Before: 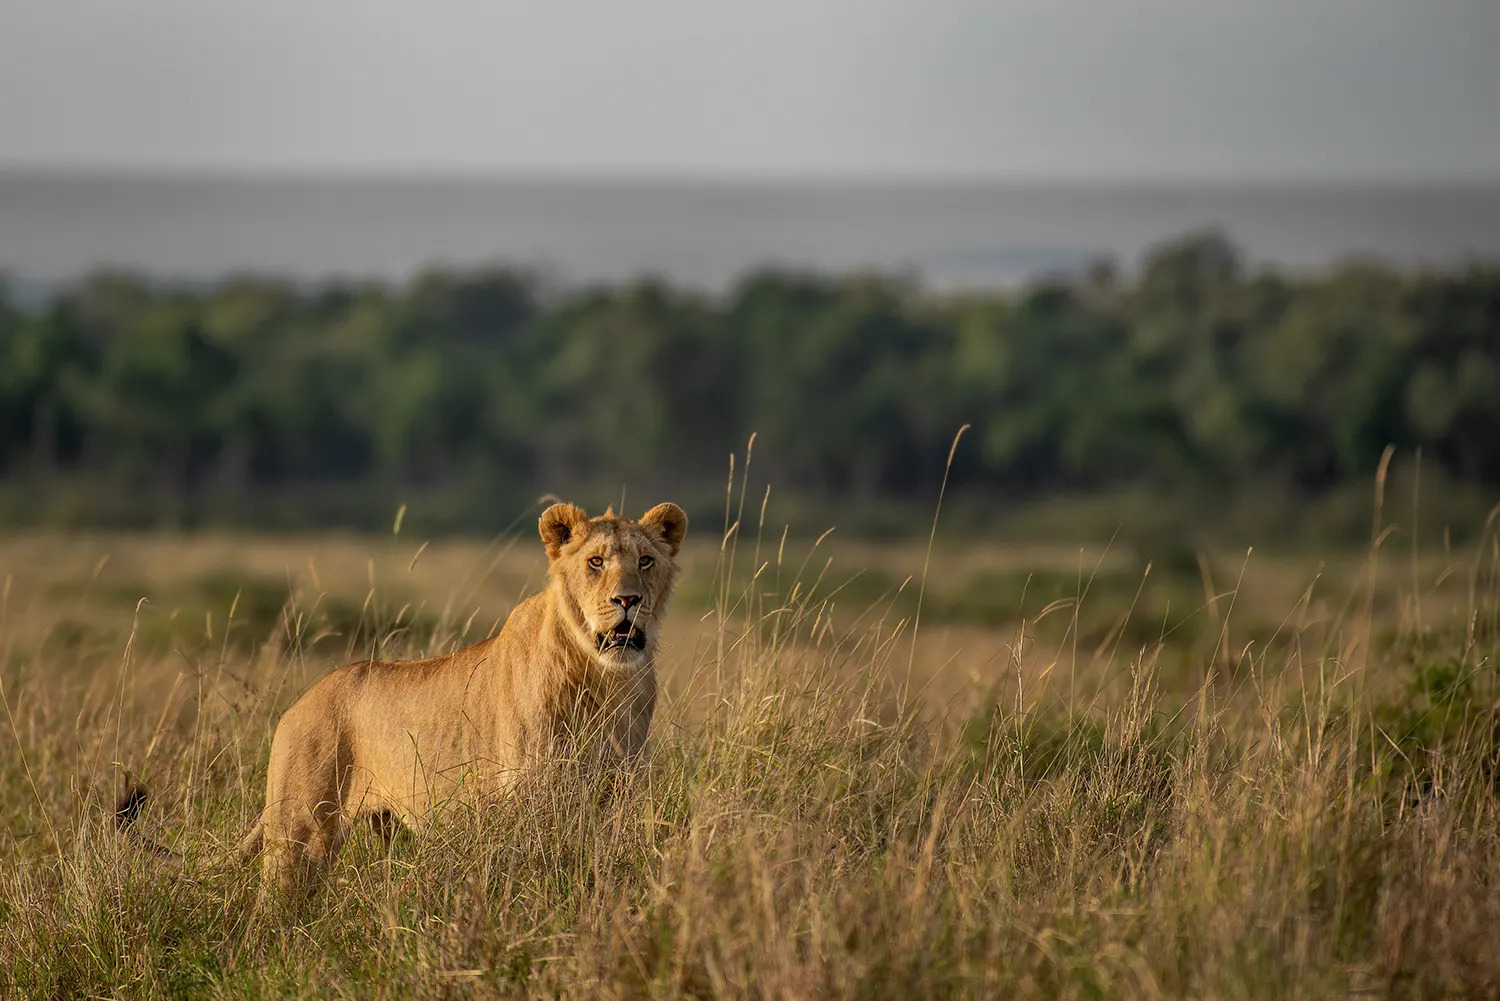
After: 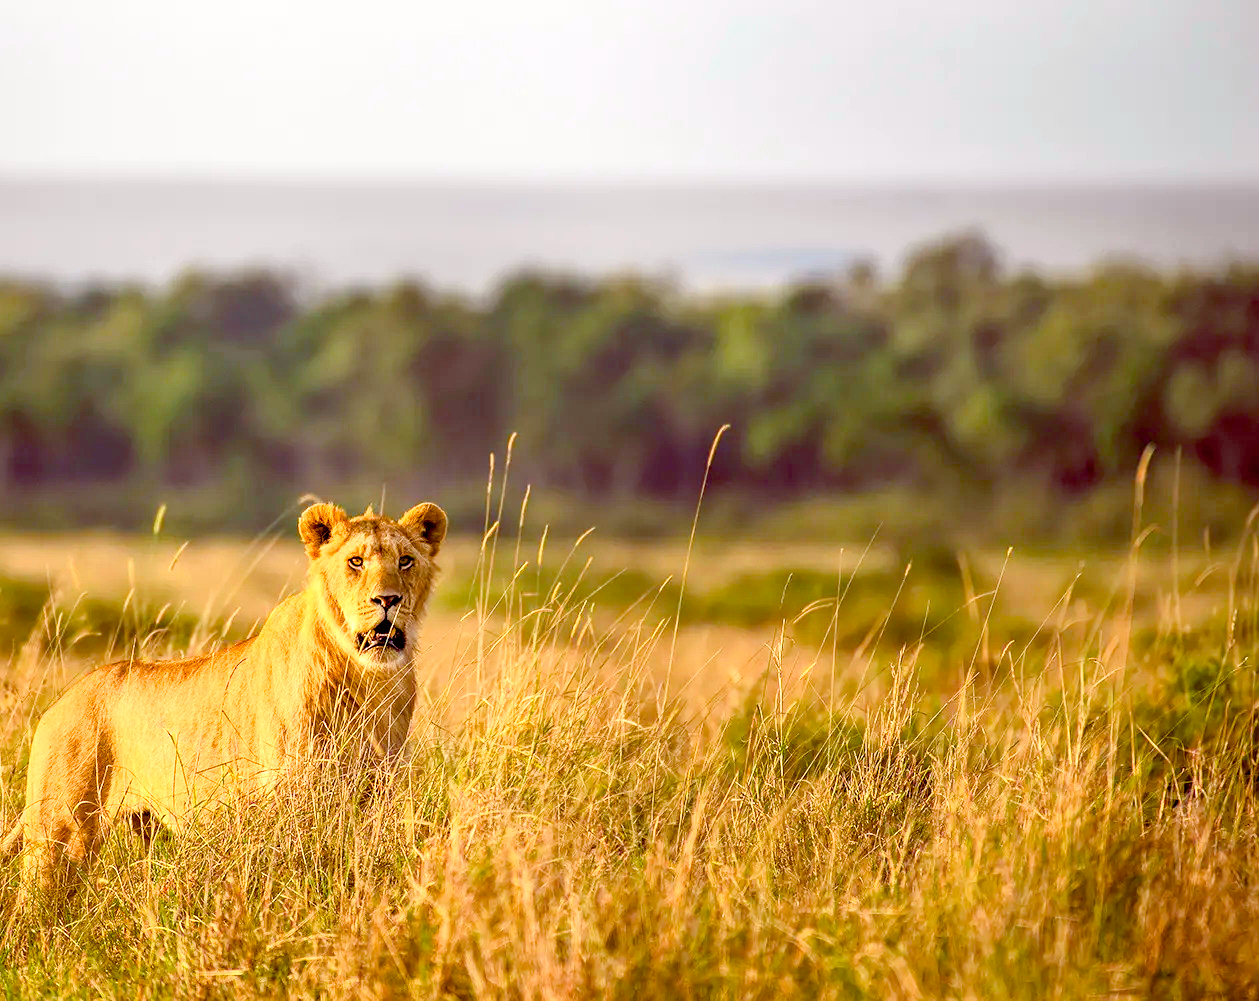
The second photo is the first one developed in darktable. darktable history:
contrast brightness saturation: contrast 0.197, brightness 0.163, saturation 0.215
exposure: black level correction 0, exposure 1.001 EV, compensate exposure bias true, compensate highlight preservation false
color balance rgb: global offset › luminance -0.218%, global offset › chroma 0.269%, perceptual saturation grading › global saturation 23.353%, perceptual saturation grading › highlights -23.975%, perceptual saturation grading › mid-tones 24.362%, perceptual saturation grading › shadows 39.836%, global vibrance 3.474%
crop: left 16.064%
